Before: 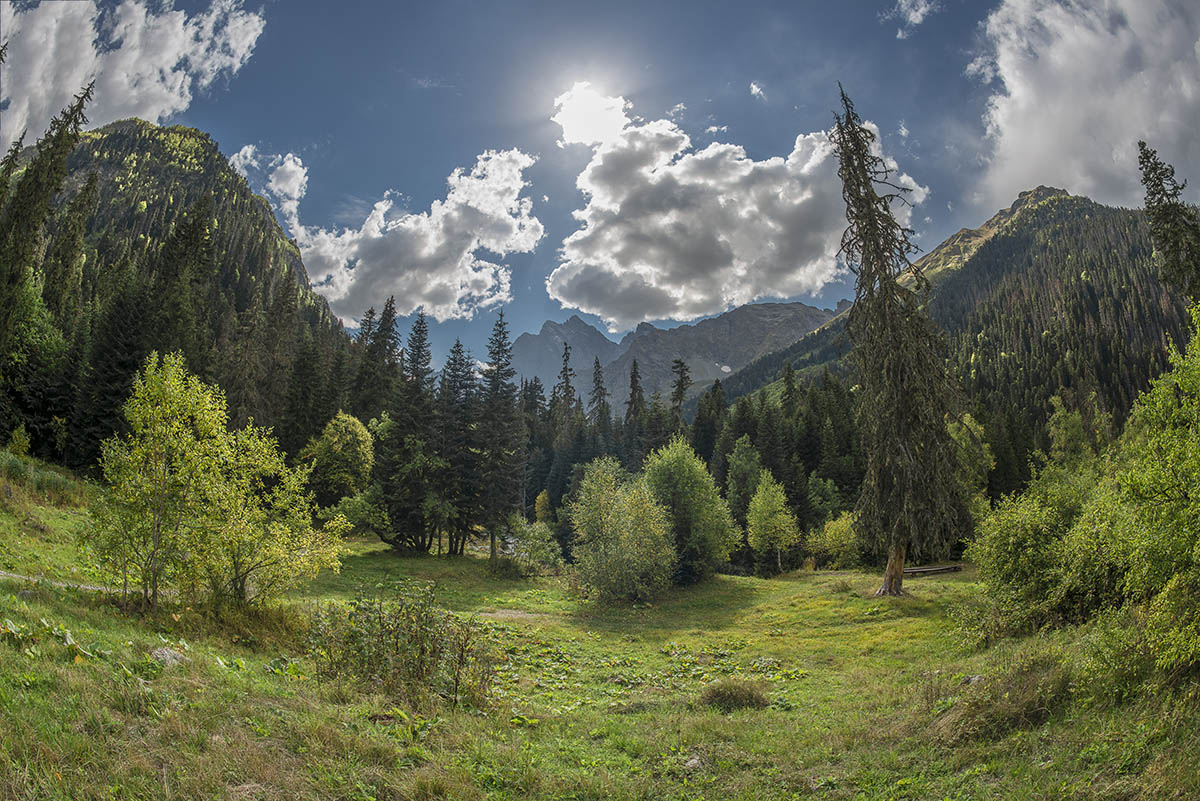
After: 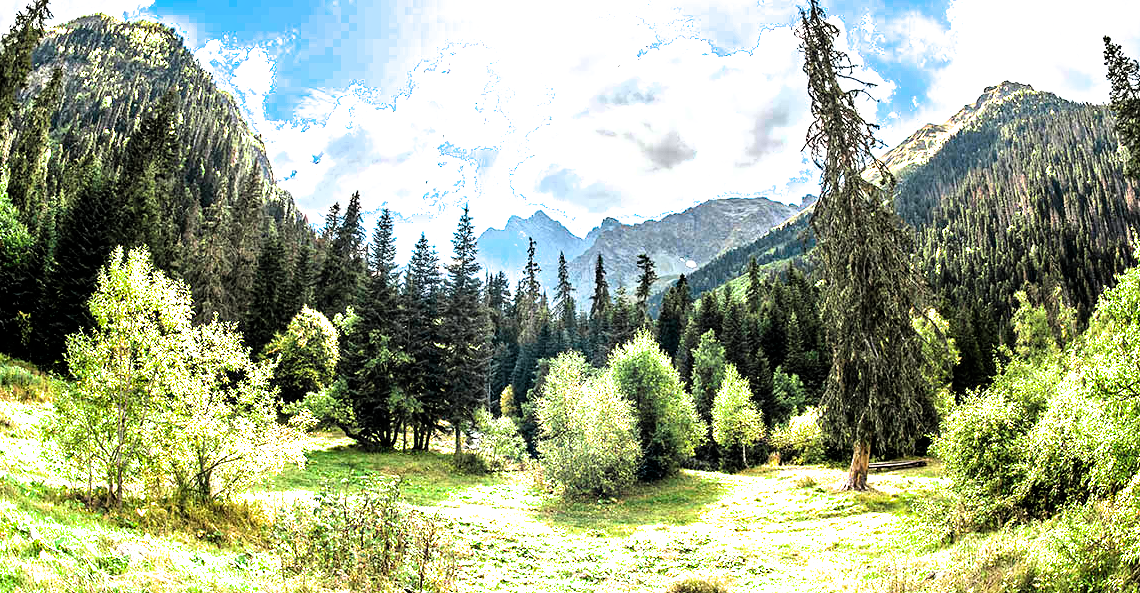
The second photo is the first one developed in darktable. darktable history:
contrast brightness saturation: contrast 0.04, saturation 0.16
filmic rgb: black relative exposure -8.2 EV, white relative exposure 2.2 EV, threshold 3 EV, hardness 7.11, latitude 85.74%, contrast 1.696, highlights saturation mix -4%, shadows ↔ highlights balance -2.69%, color science v5 (2021), contrast in shadows safe, contrast in highlights safe, enable highlight reconstruction true
haze removal: strength 0.29, distance 0.25, compatibility mode true, adaptive false
exposure: black level correction 0.001, exposure 1.84 EV, compensate highlight preservation false
crop and rotate: left 2.991%, top 13.302%, right 1.981%, bottom 12.636%
